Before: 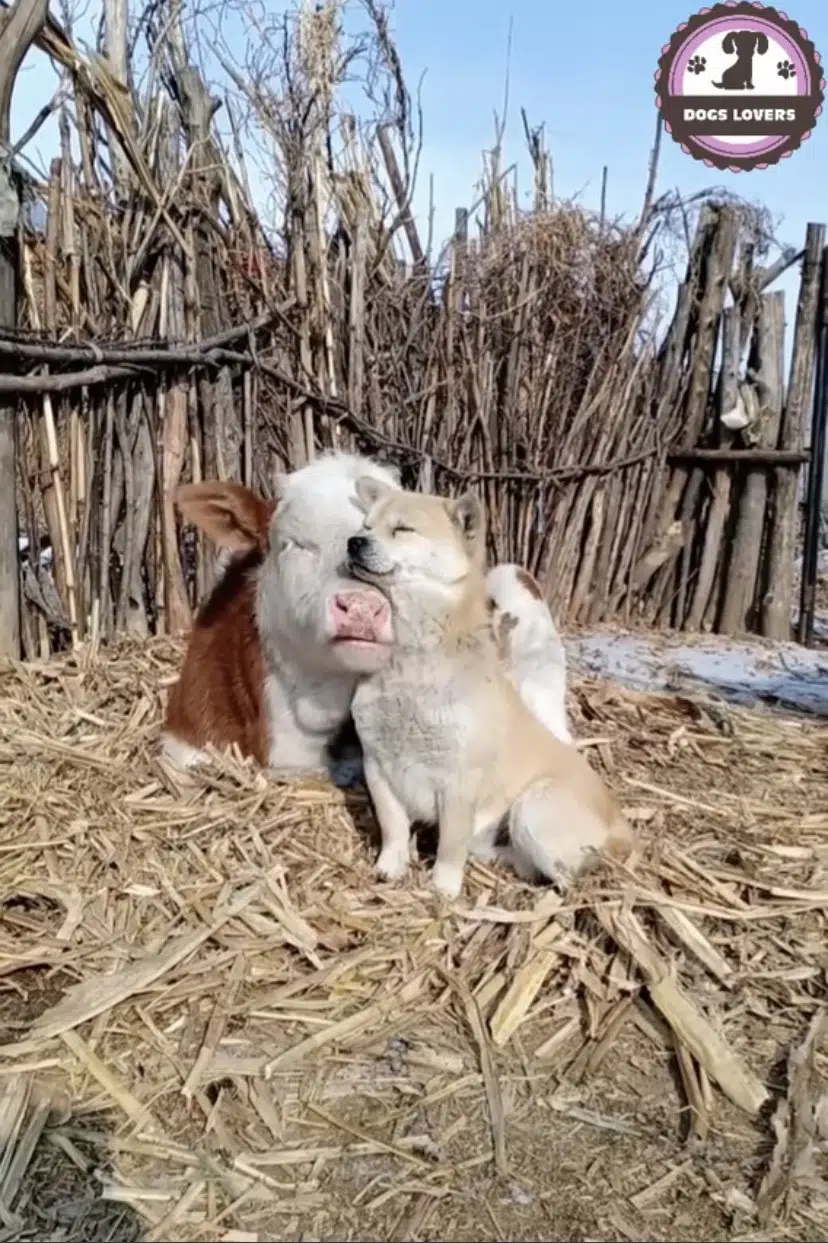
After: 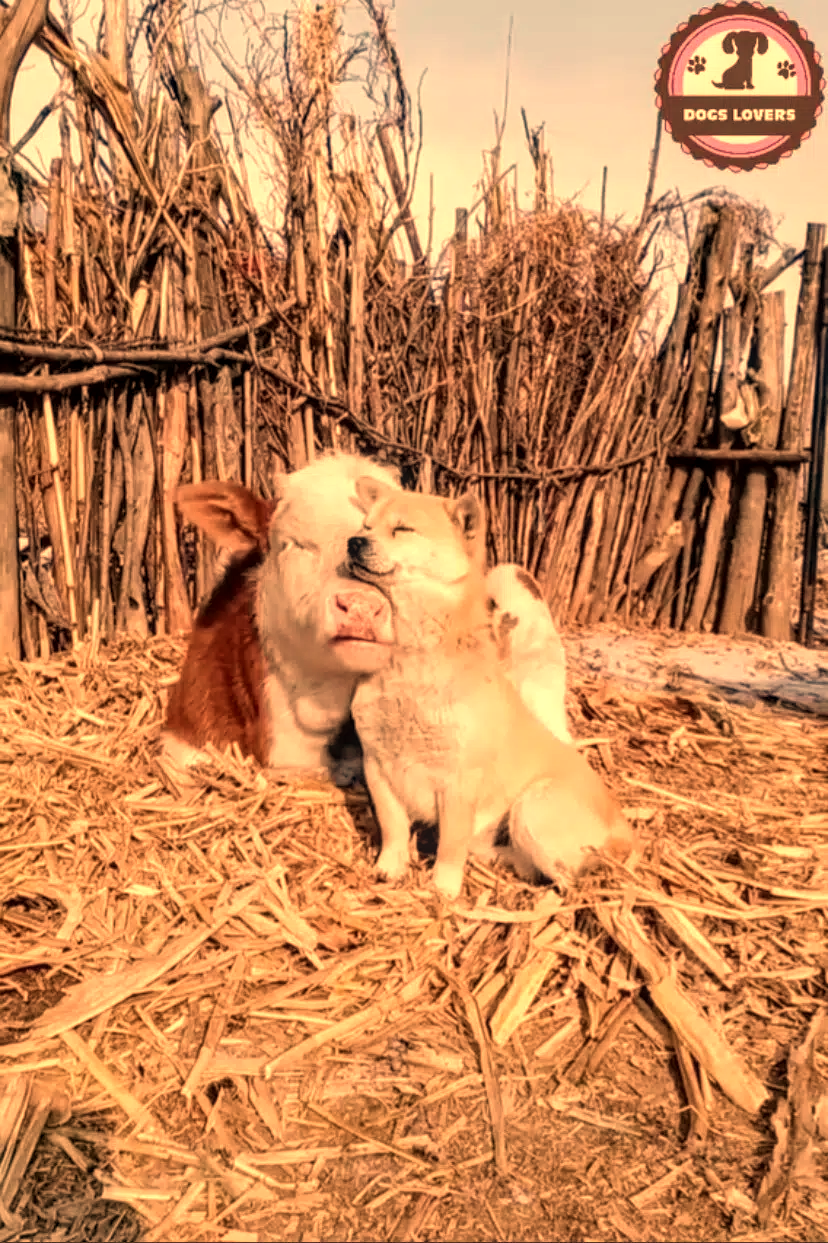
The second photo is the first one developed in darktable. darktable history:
white balance: red 1.467, blue 0.684
rotate and perspective: automatic cropping off
local contrast: on, module defaults
